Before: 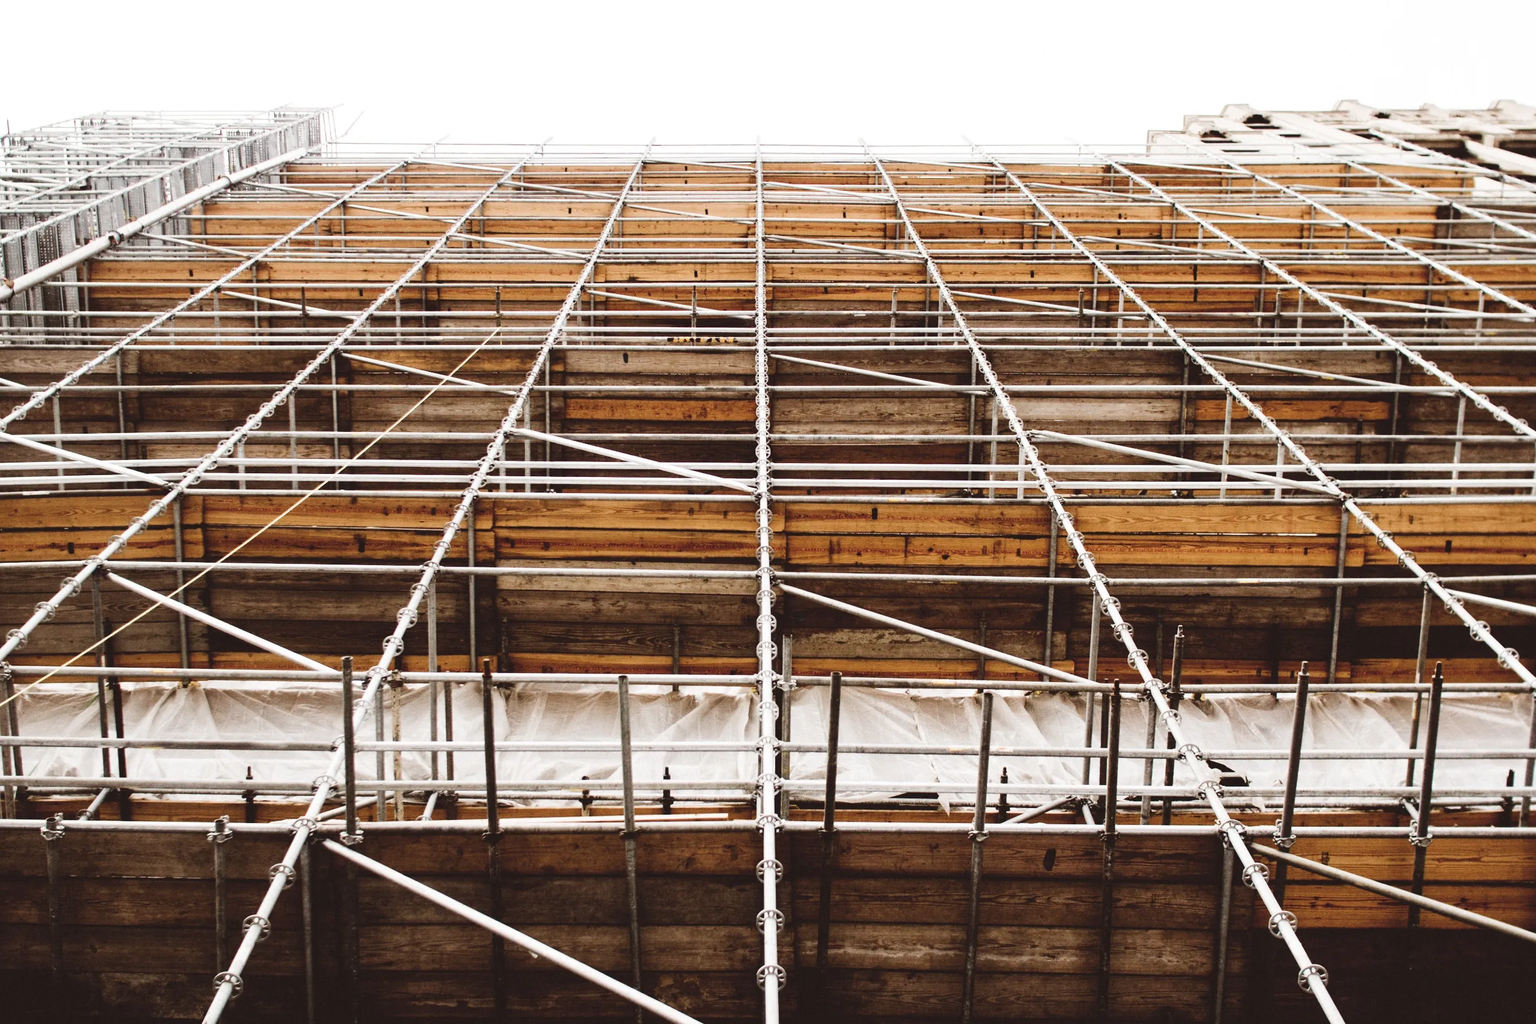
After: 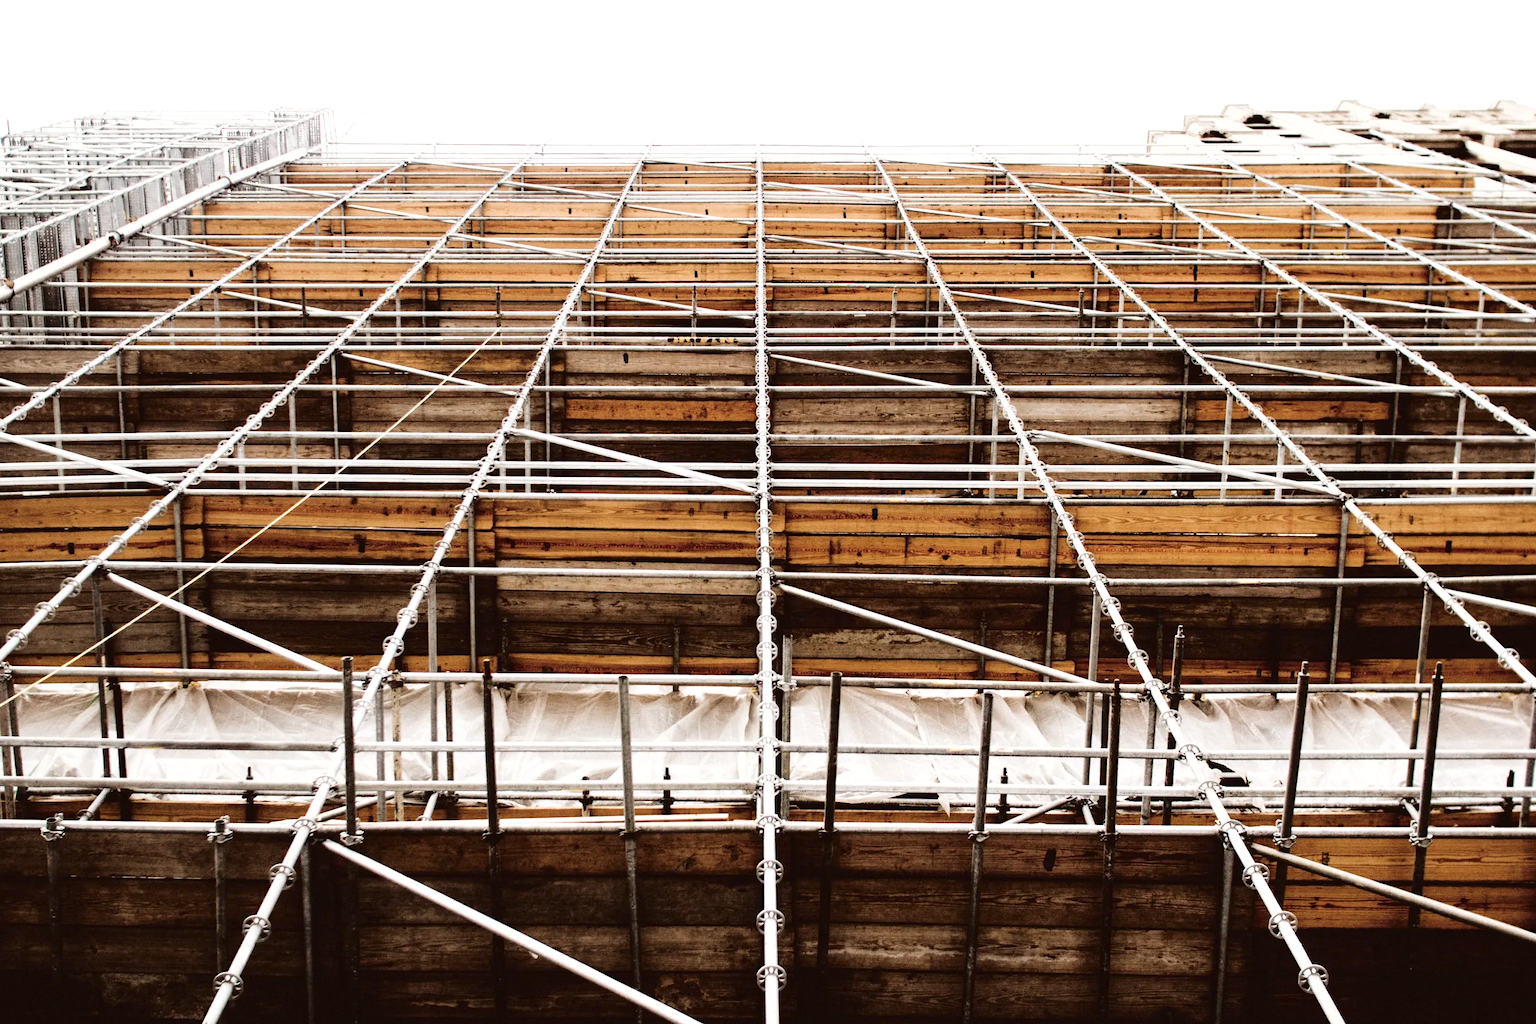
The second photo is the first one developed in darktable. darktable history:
fill light: exposure -2 EV, width 8.6
levels: levels [0, 0.474, 0.947]
